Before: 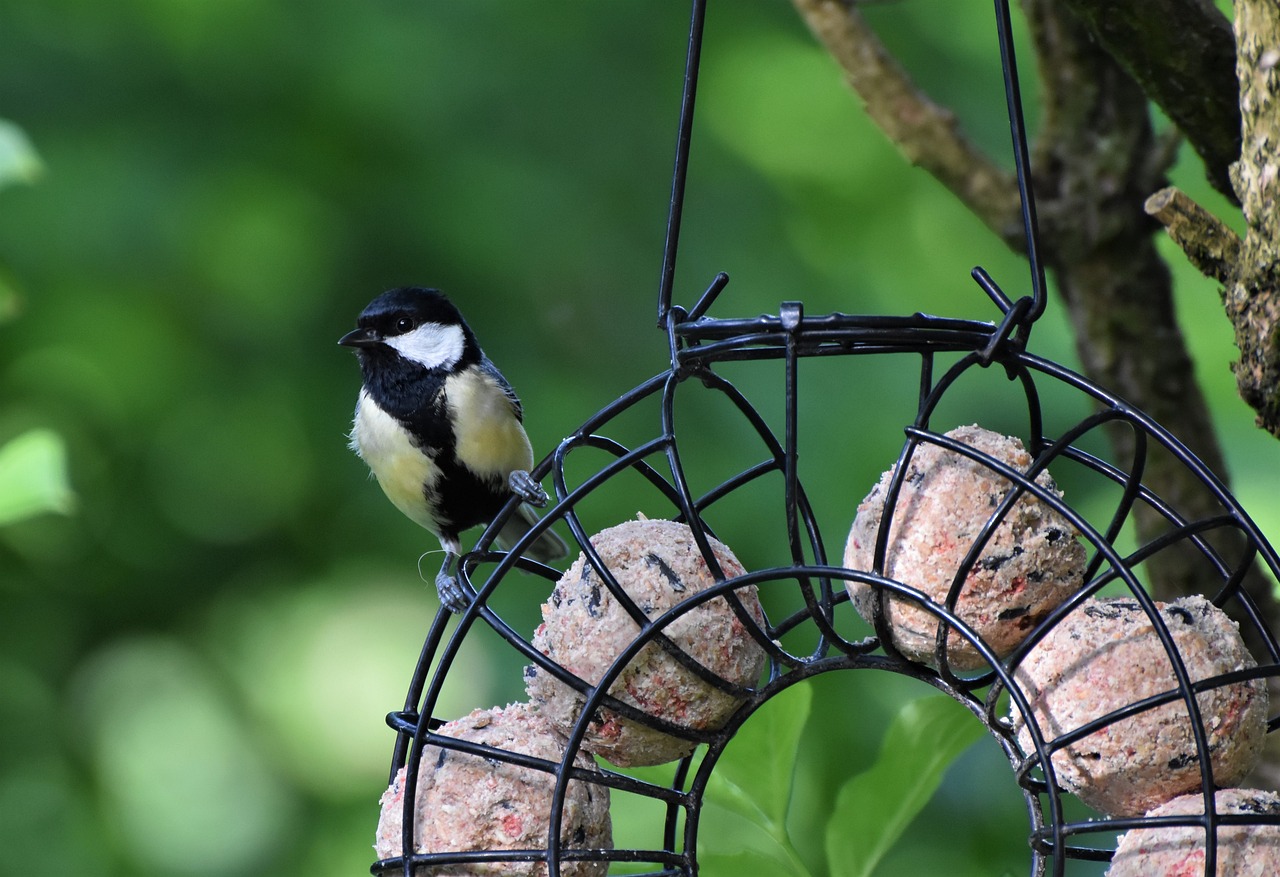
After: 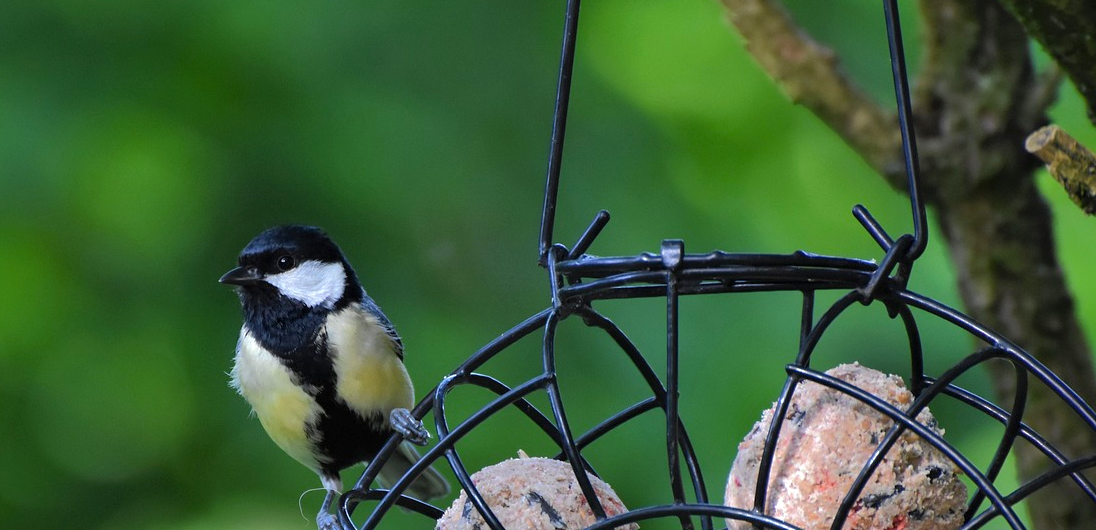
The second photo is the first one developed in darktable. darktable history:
crop and rotate: left 9.345%, top 7.22%, right 4.982%, bottom 32.331%
shadows and highlights: shadows 40, highlights -60
color balance rgb: linear chroma grading › global chroma 3.45%, perceptual saturation grading › global saturation 11.24%, perceptual brilliance grading › global brilliance 3.04%, global vibrance 2.8%
